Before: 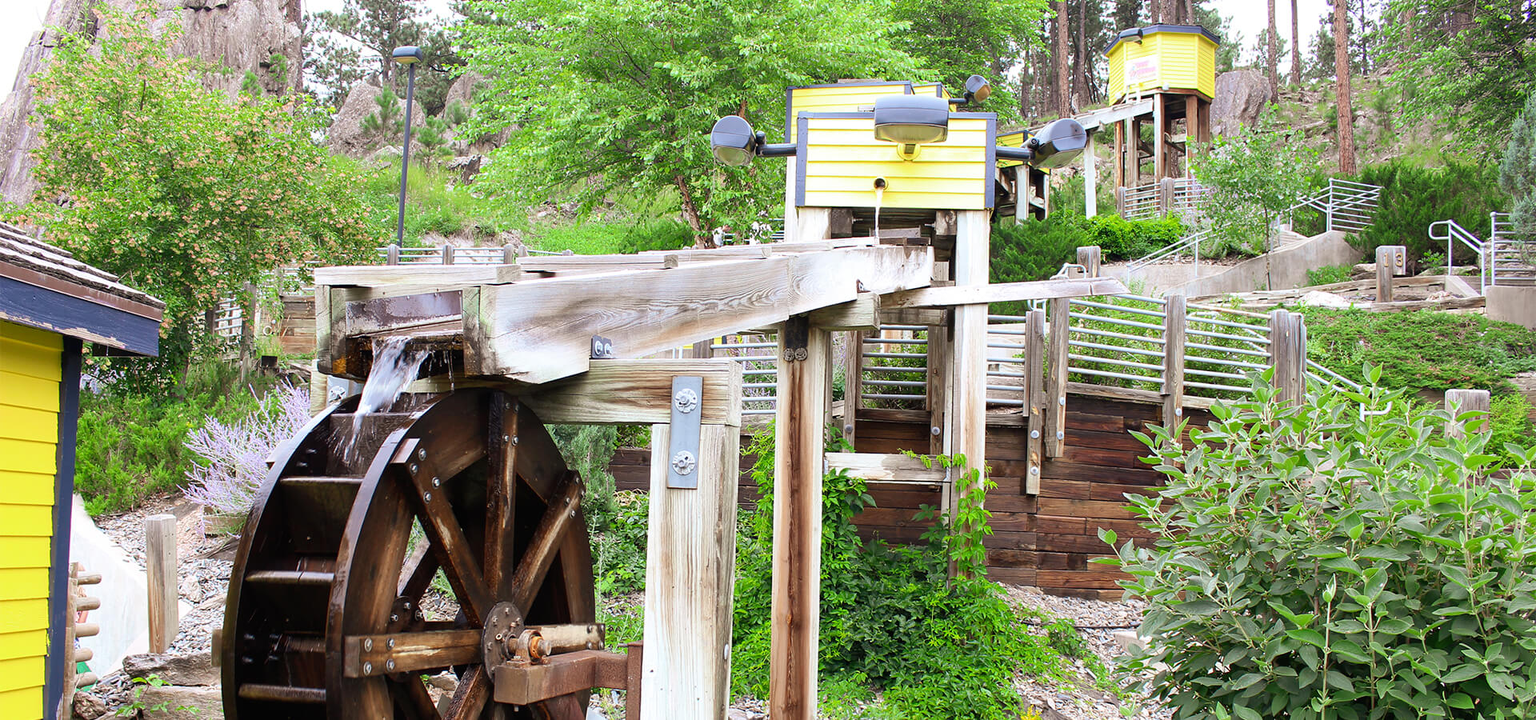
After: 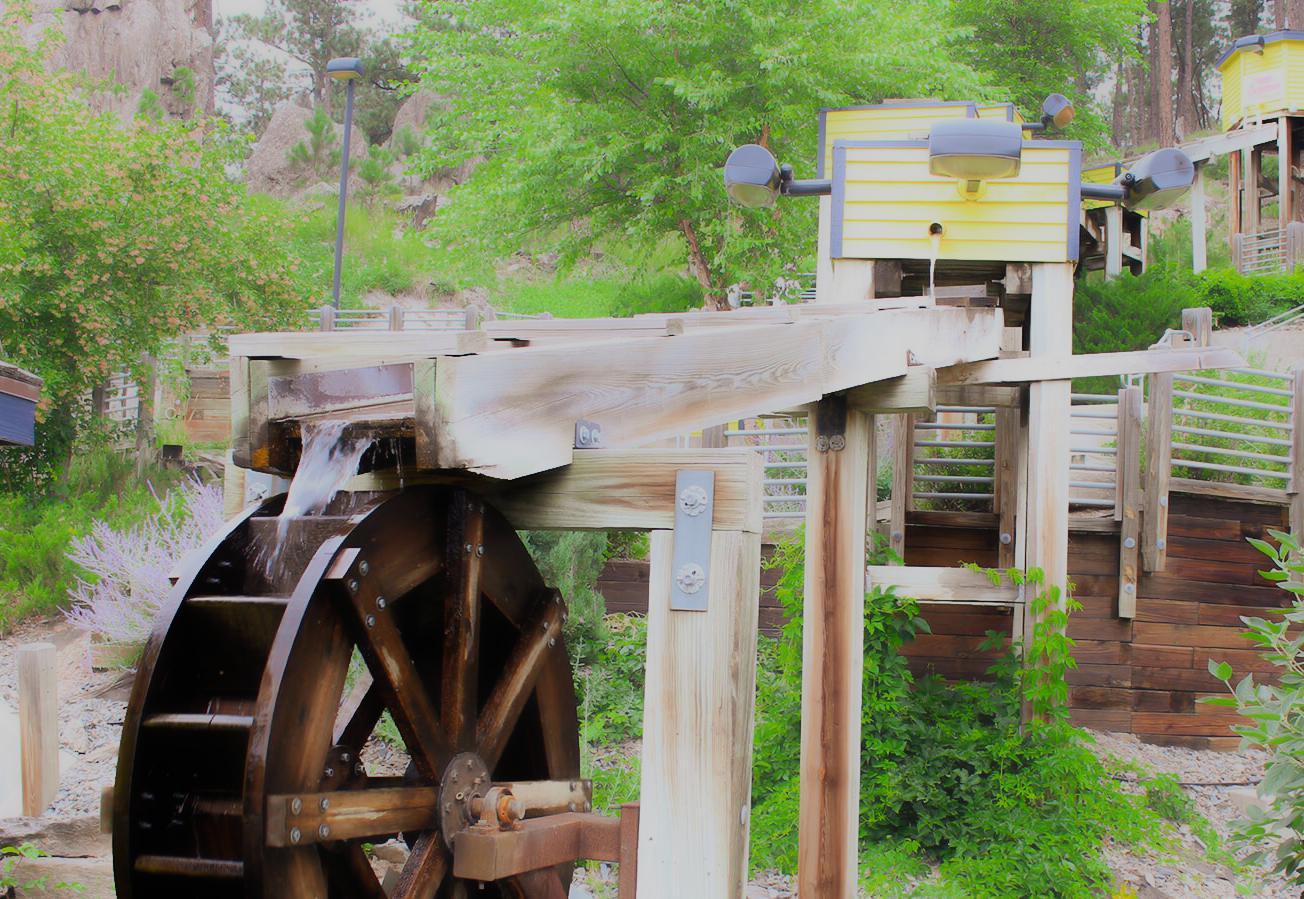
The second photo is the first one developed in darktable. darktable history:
crop and rotate: left 8.588%, right 23.444%
contrast equalizer: octaves 7, y [[0.5, 0.542, 0.583, 0.625, 0.667, 0.708], [0.5 ×6], [0.5 ×6], [0, 0.033, 0.067, 0.1, 0.133, 0.167], [0, 0.05, 0.1, 0.15, 0.2, 0.25]], mix -0.988
filmic rgb: black relative exposure -7.65 EV, white relative exposure 4.56 EV, hardness 3.61
